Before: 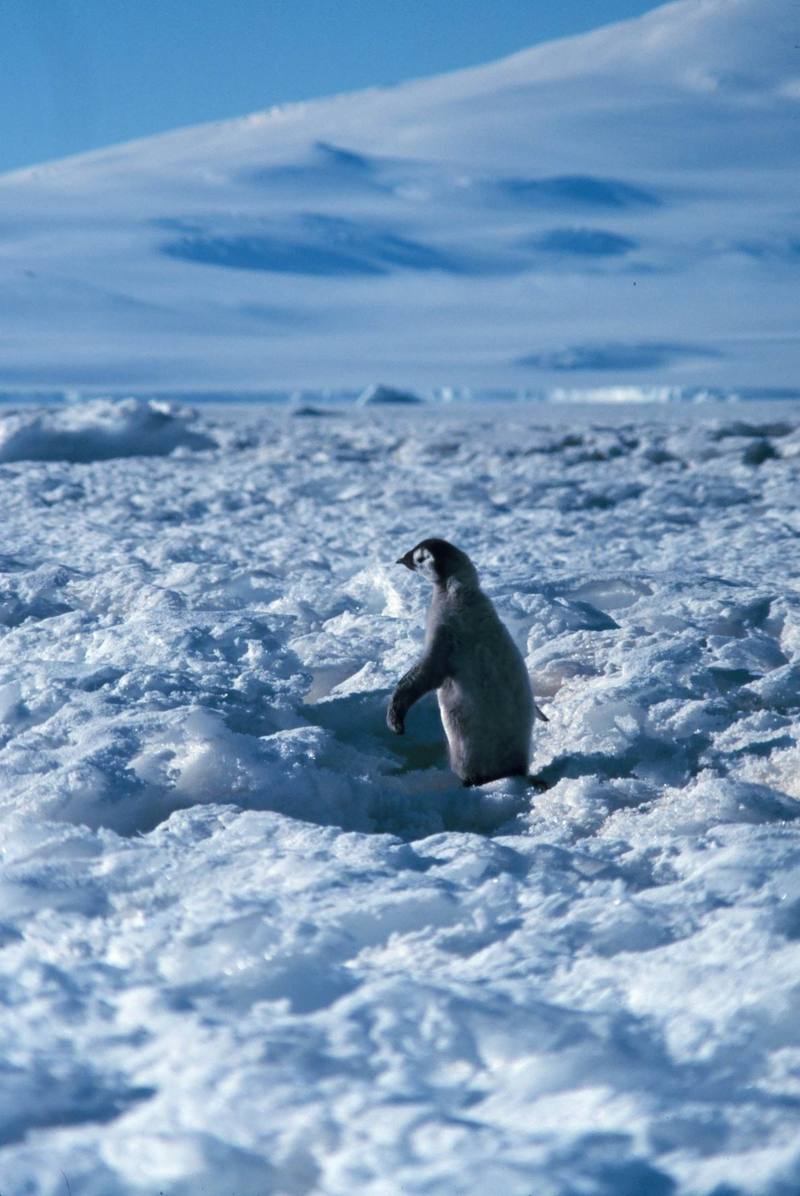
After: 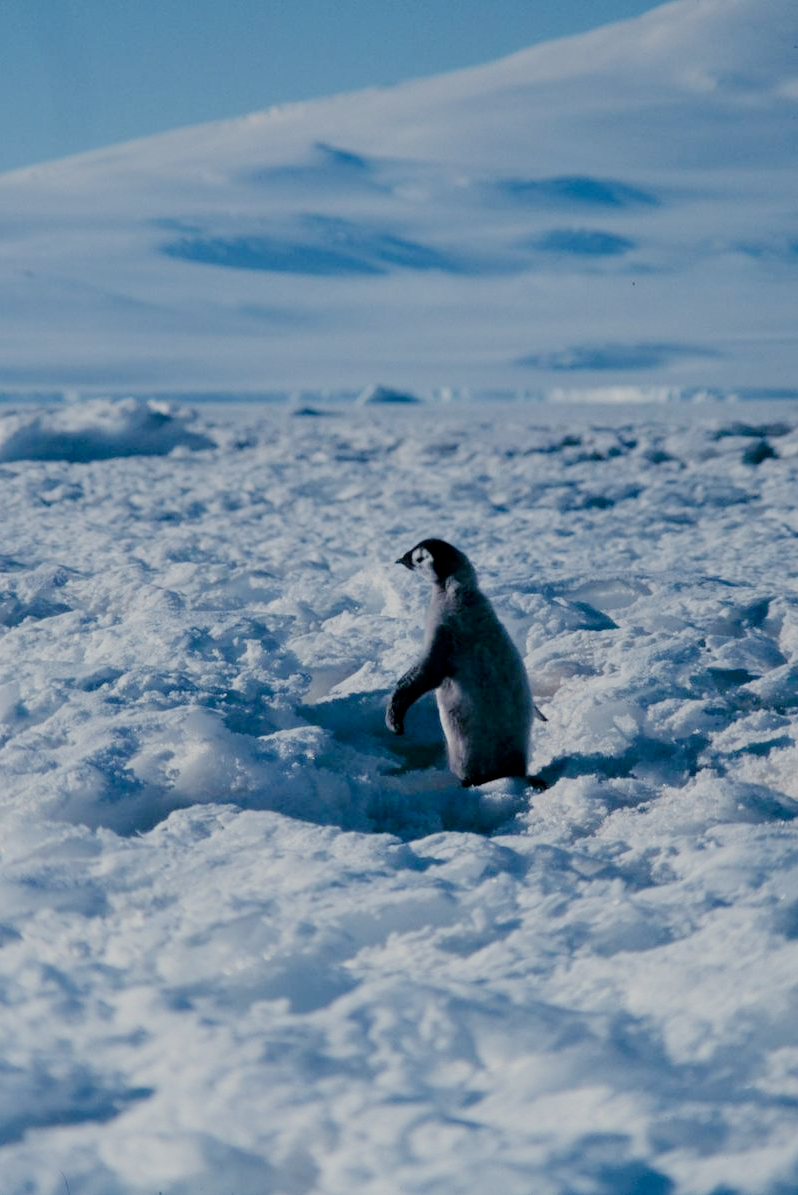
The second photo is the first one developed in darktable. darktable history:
white balance: emerald 1
filmic rgb: middle gray luminance 18%, black relative exposure -7.5 EV, white relative exposure 8.5 EV, threshold 6 EV, target black luminance 0%, hardness 2.23, latitude 18.37%, contrast 0.878, highlights saturation mix 5%, shadows ↔ highlights balance 10.15%, add noise in highlights 0, preserve chrominance no, color science v3 (2019), use custom middle-gray values true, iterations of high-quality reconstruction 0, contrast in highlights soft, enable highlight reconstruction true
crop and rotate: left 0.126%
